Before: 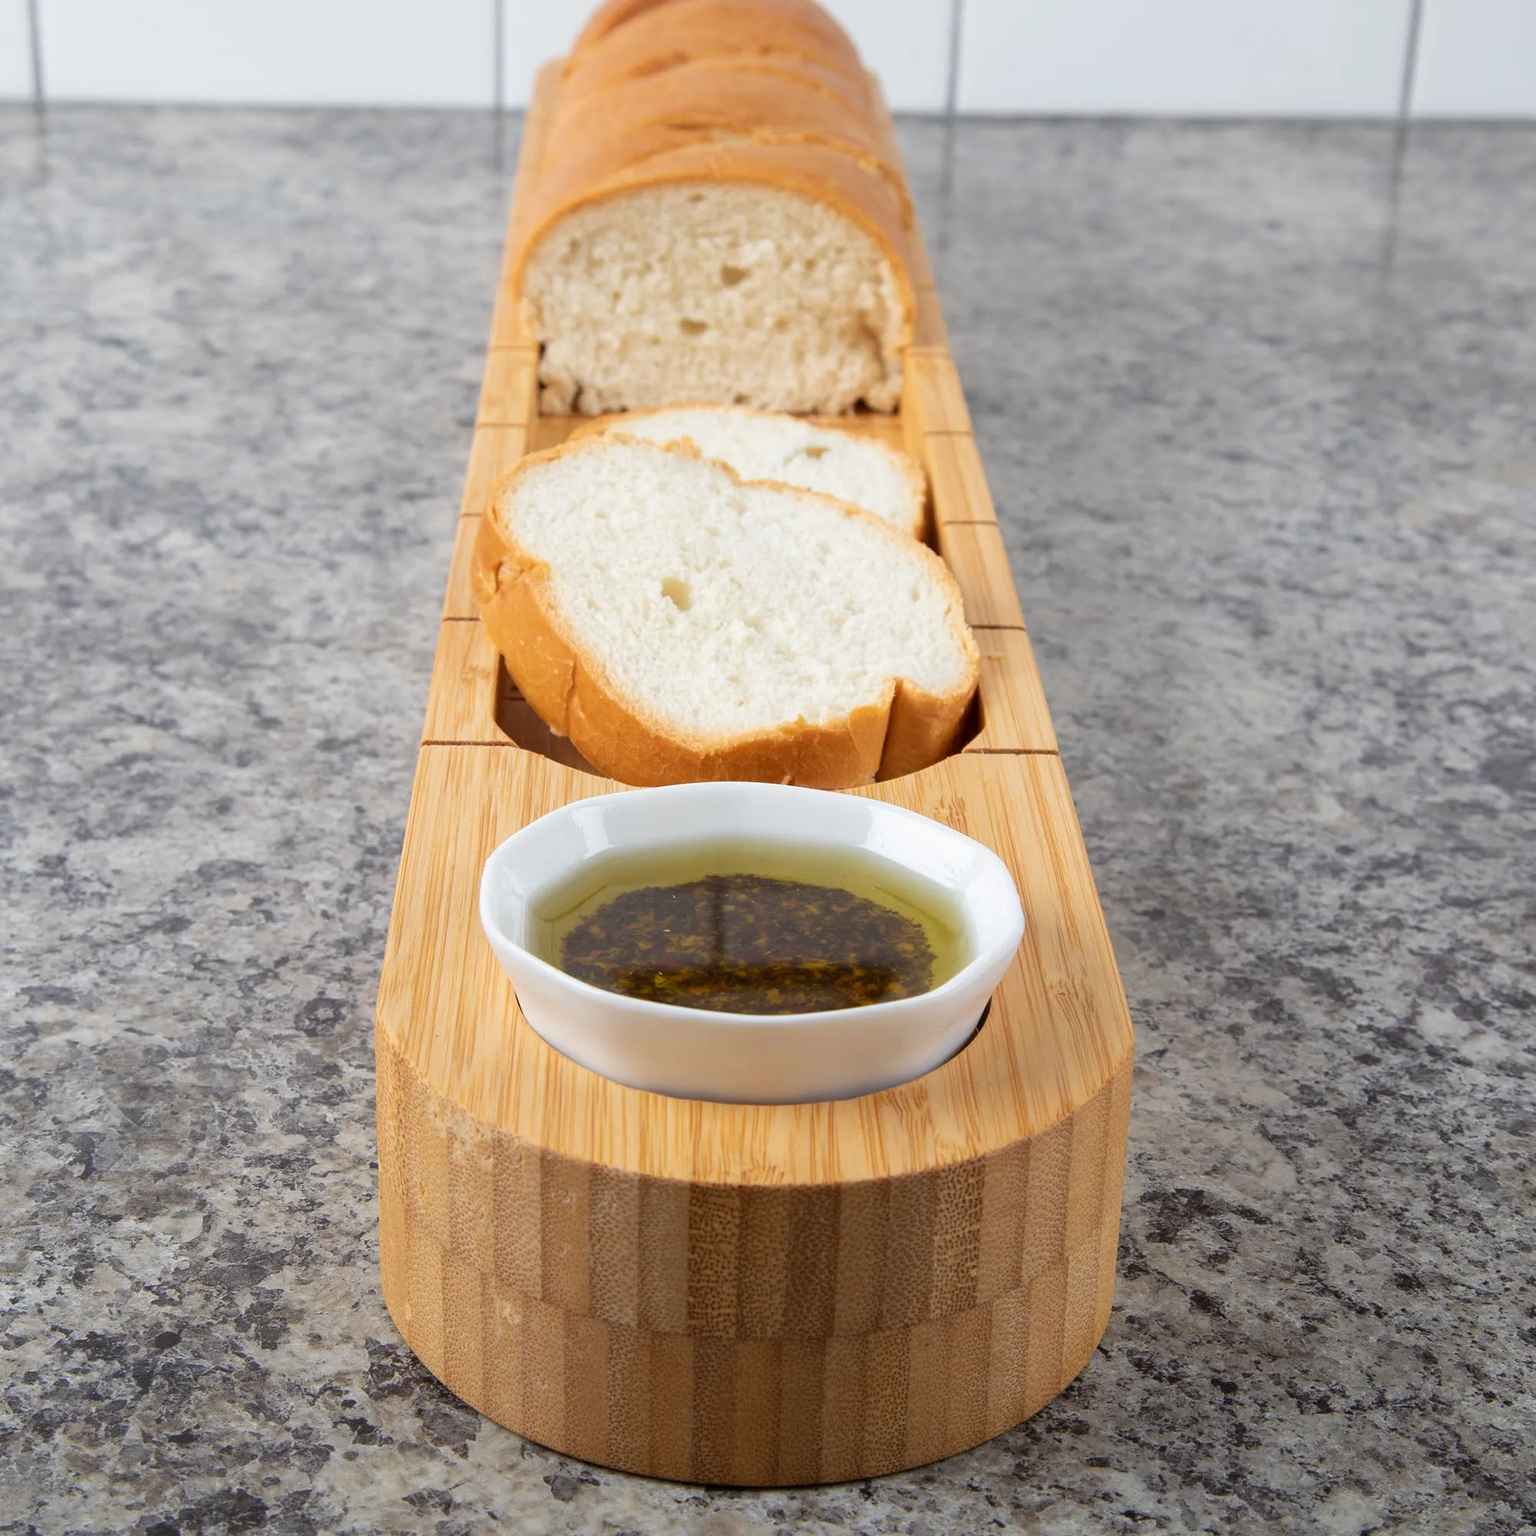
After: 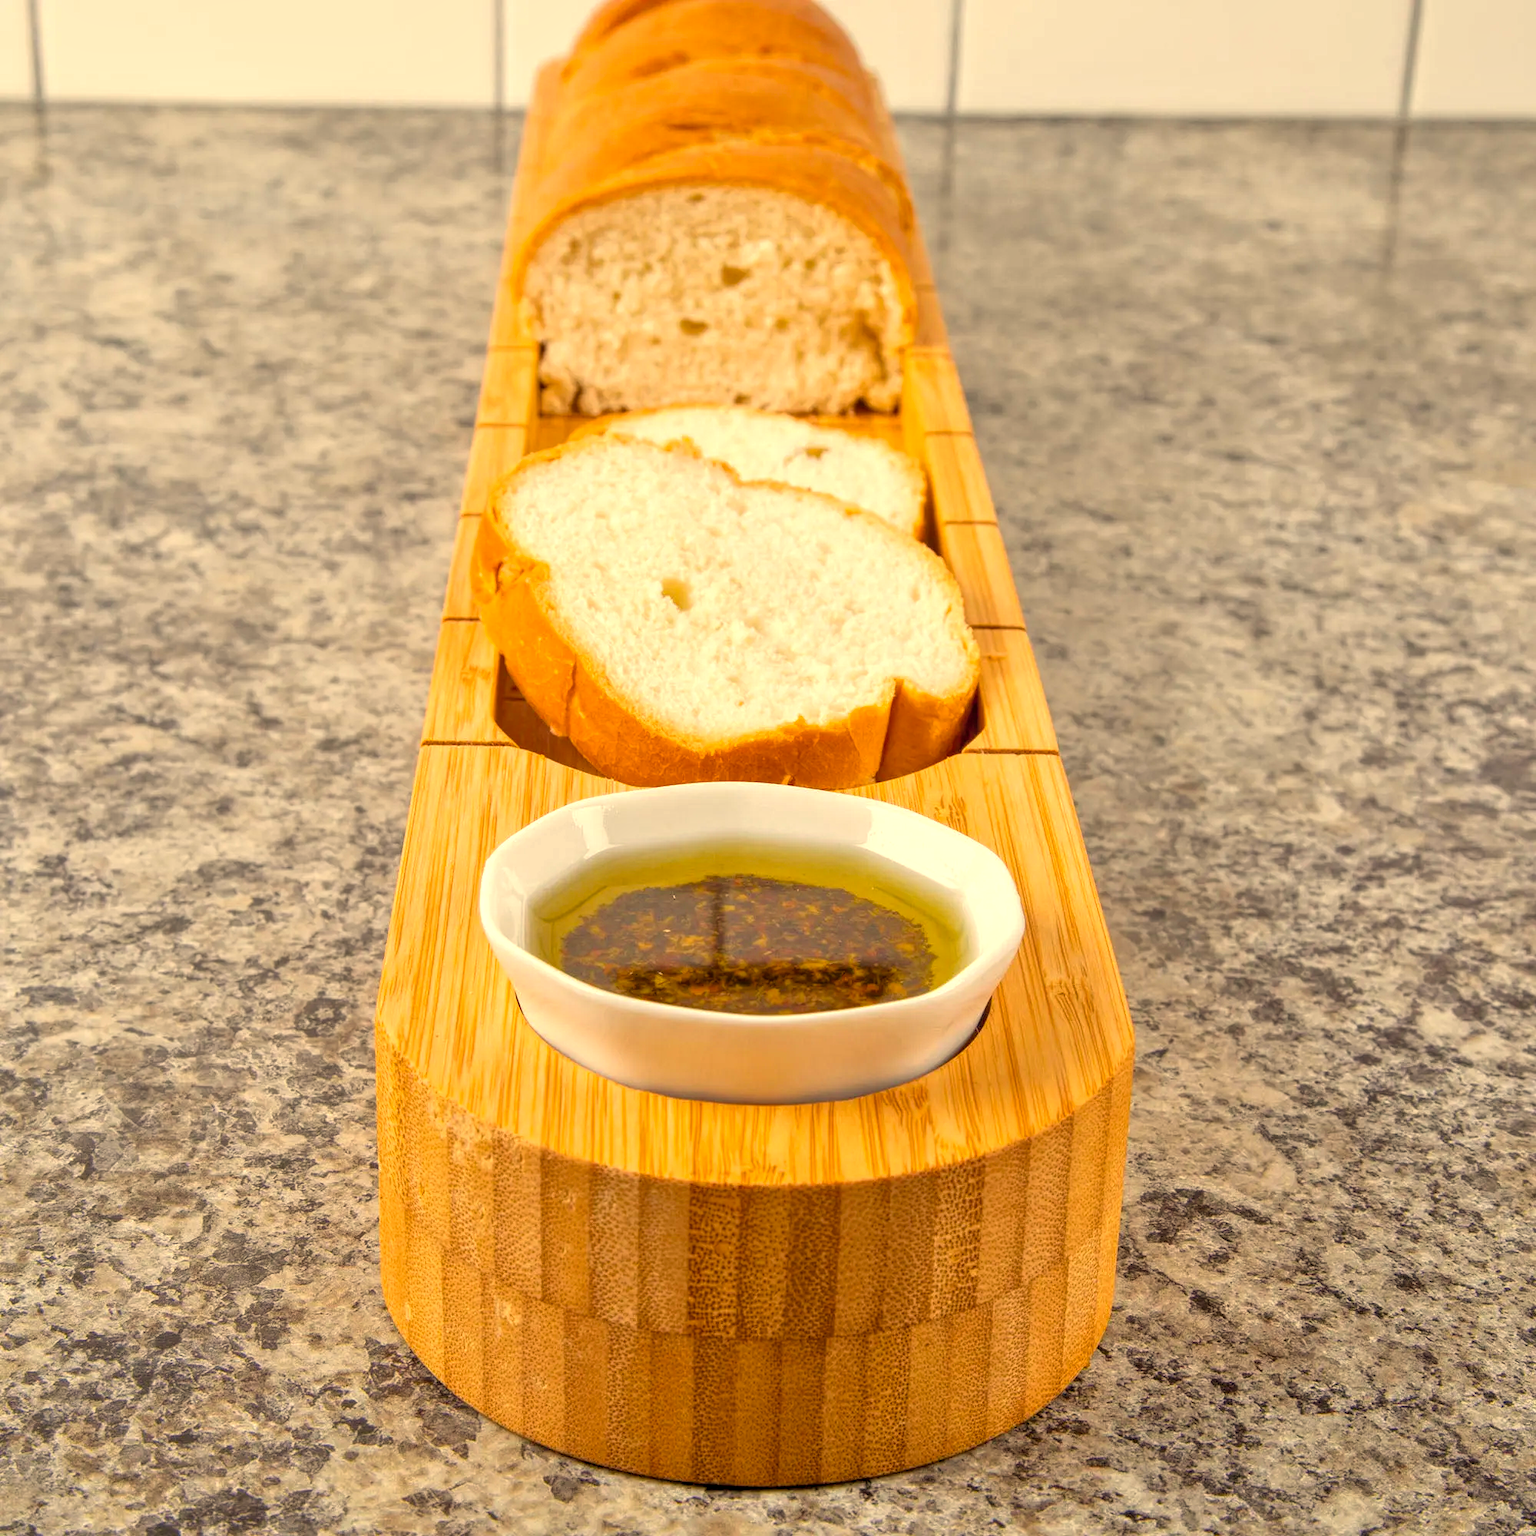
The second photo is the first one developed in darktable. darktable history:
tone equalizer: -7 EV 0.15 EV, -6 EV 0.6 EV, -5 EV 1.15 EV, -4 EV 1.33 EV, -3 EV 1.15 EV, -2 EV 0.6 EV, -1 EV 0.15 EV, mask exposure compensation -0.5 EV
white balance: red 1.123, blue 0.83
color balance rgb: perceptual saturation grading › global saturation 30%
local contrast: highlights 99%, shadows 86%, detail 160%, midtone range 0.2
